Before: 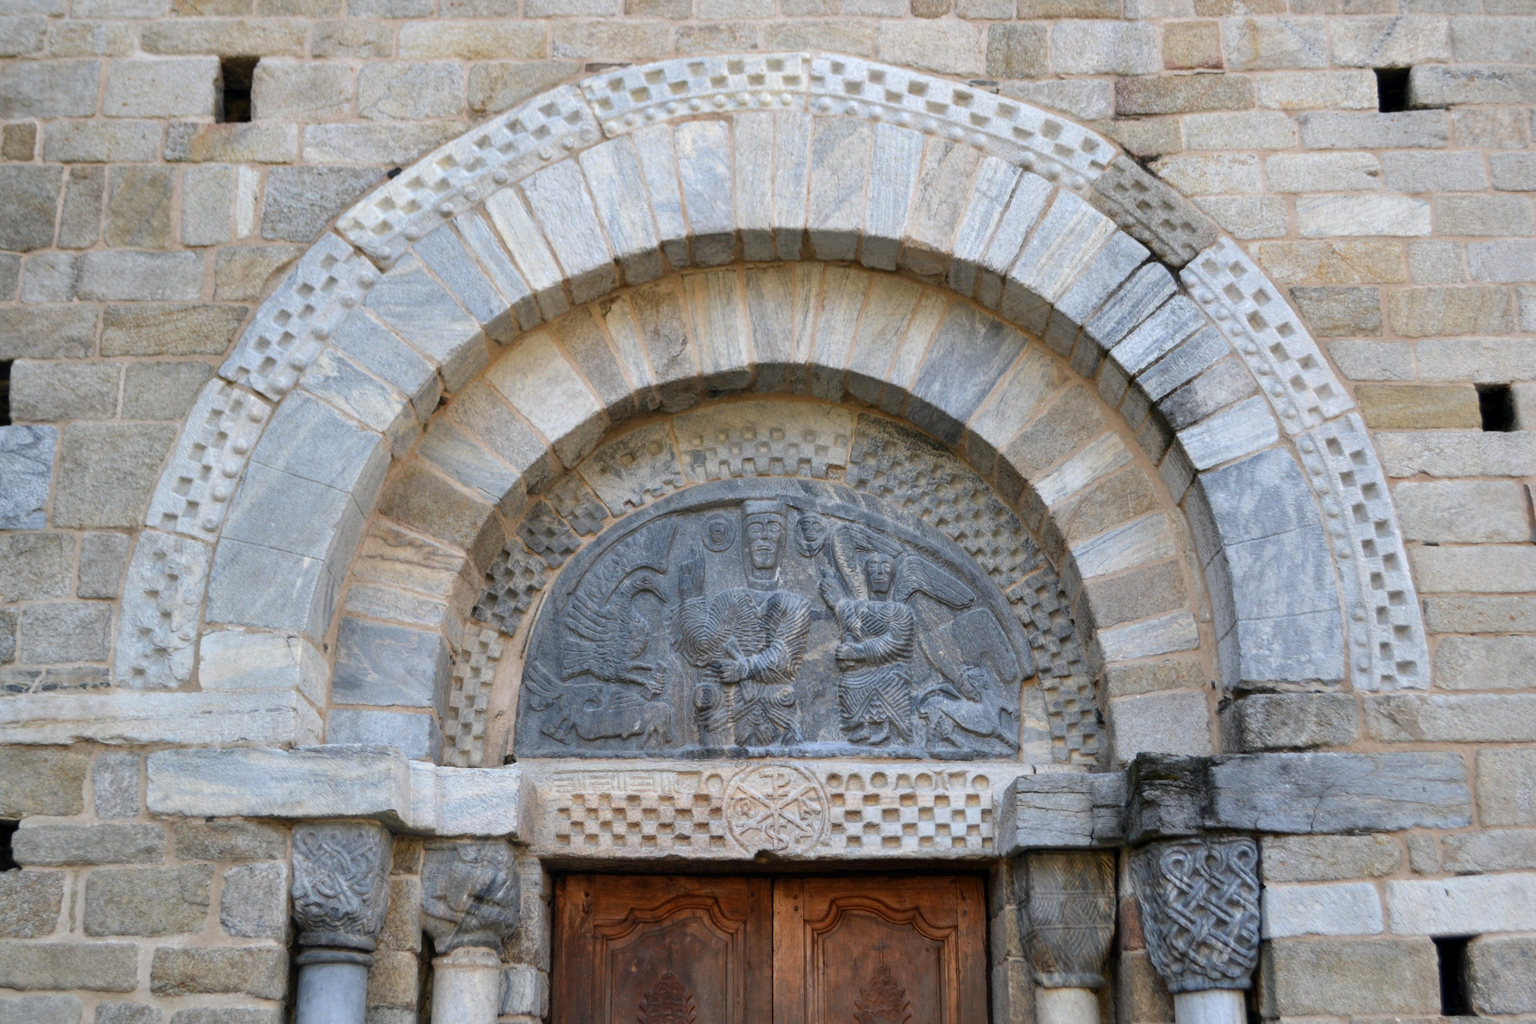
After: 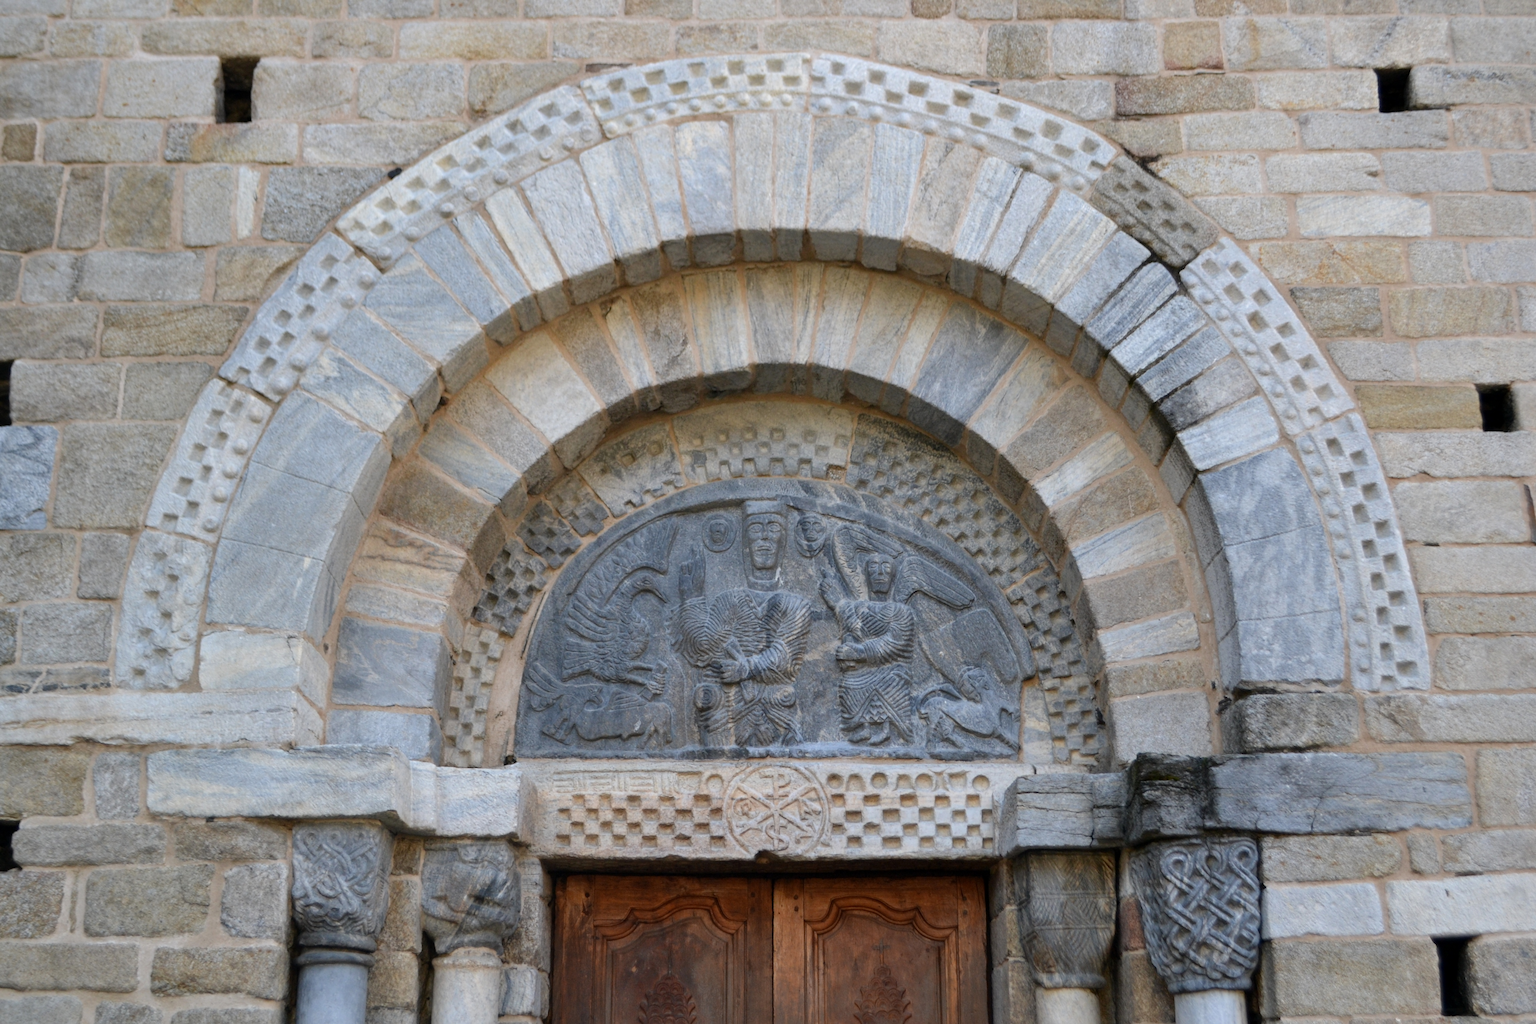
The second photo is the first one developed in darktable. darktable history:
exposure: exposure -0.153 EV, compensate highlight preservation false
tone equalizer: edges refinement/feathering 500, mask exposure compensation -1.57 EV, preserve details no
